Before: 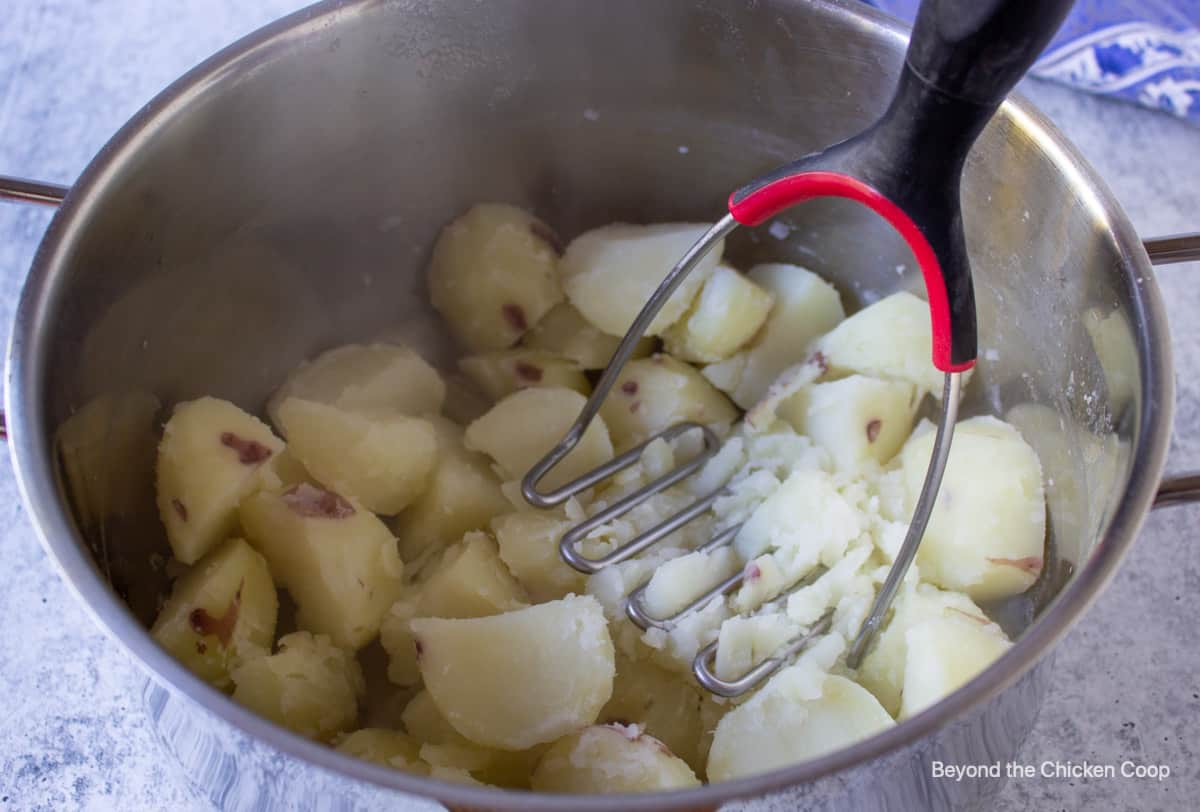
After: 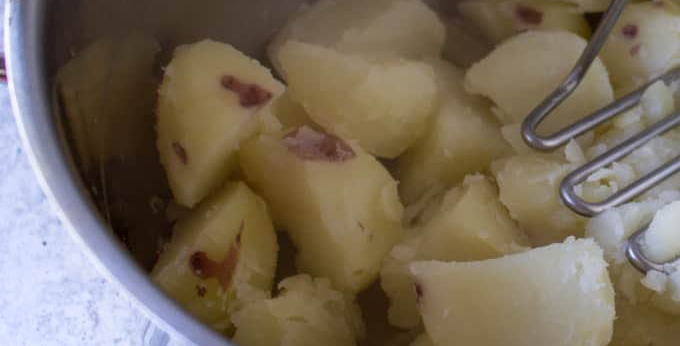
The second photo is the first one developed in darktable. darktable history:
crop: top 43.996%, right 43.284%, bottom 13.289%
shadows and highlights: shadows -39.04, highlights 63.01, soften with gaussian
